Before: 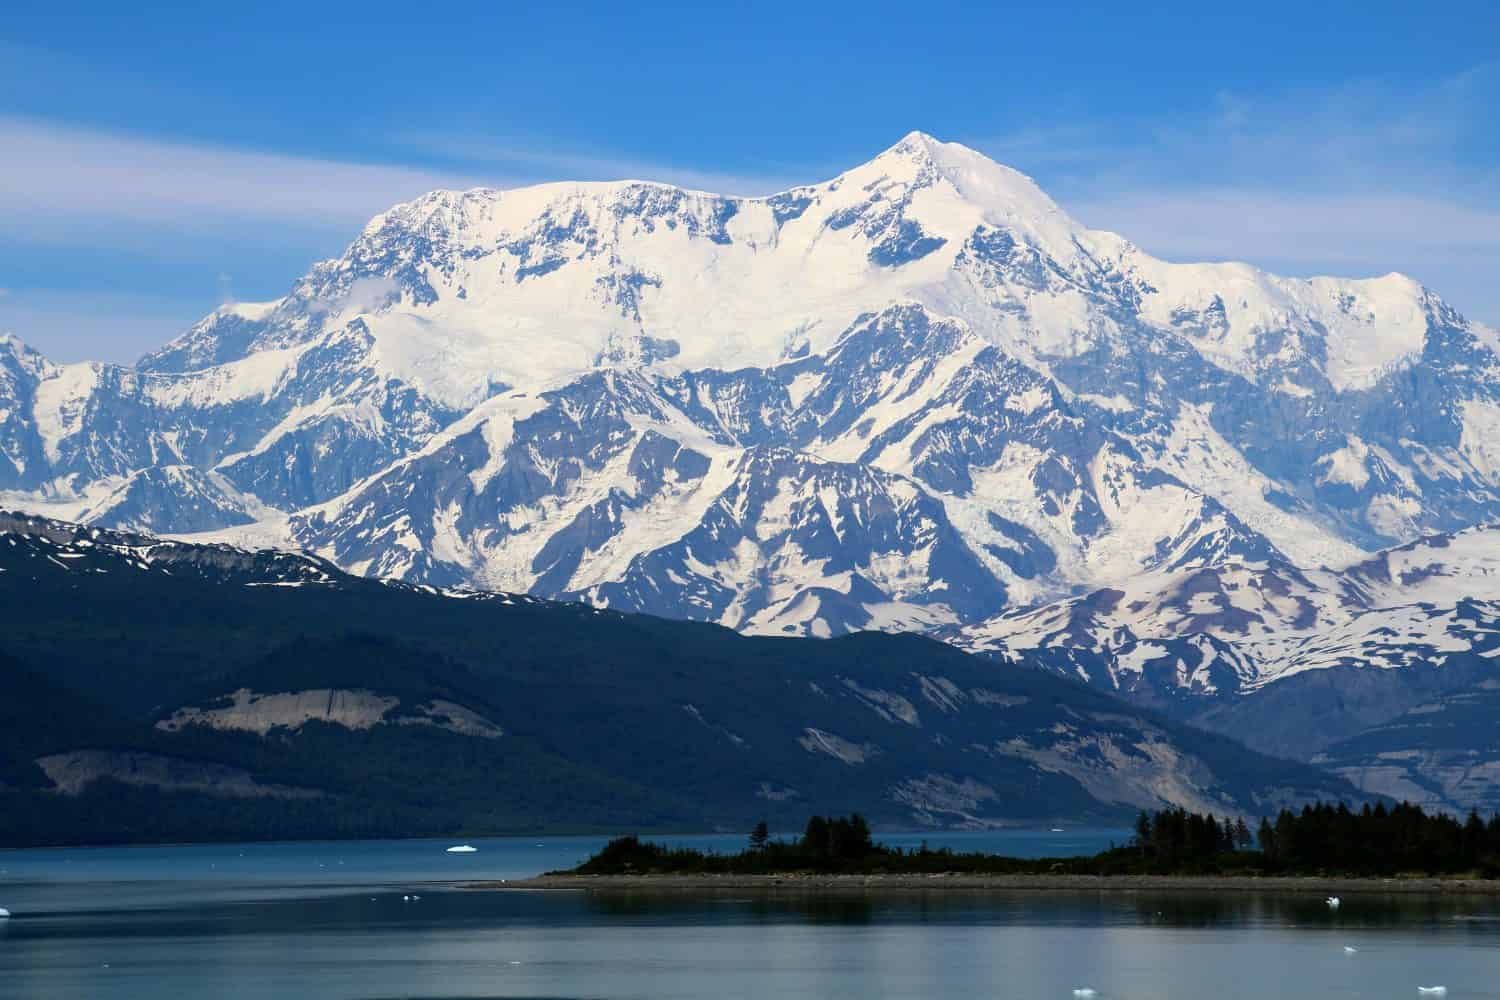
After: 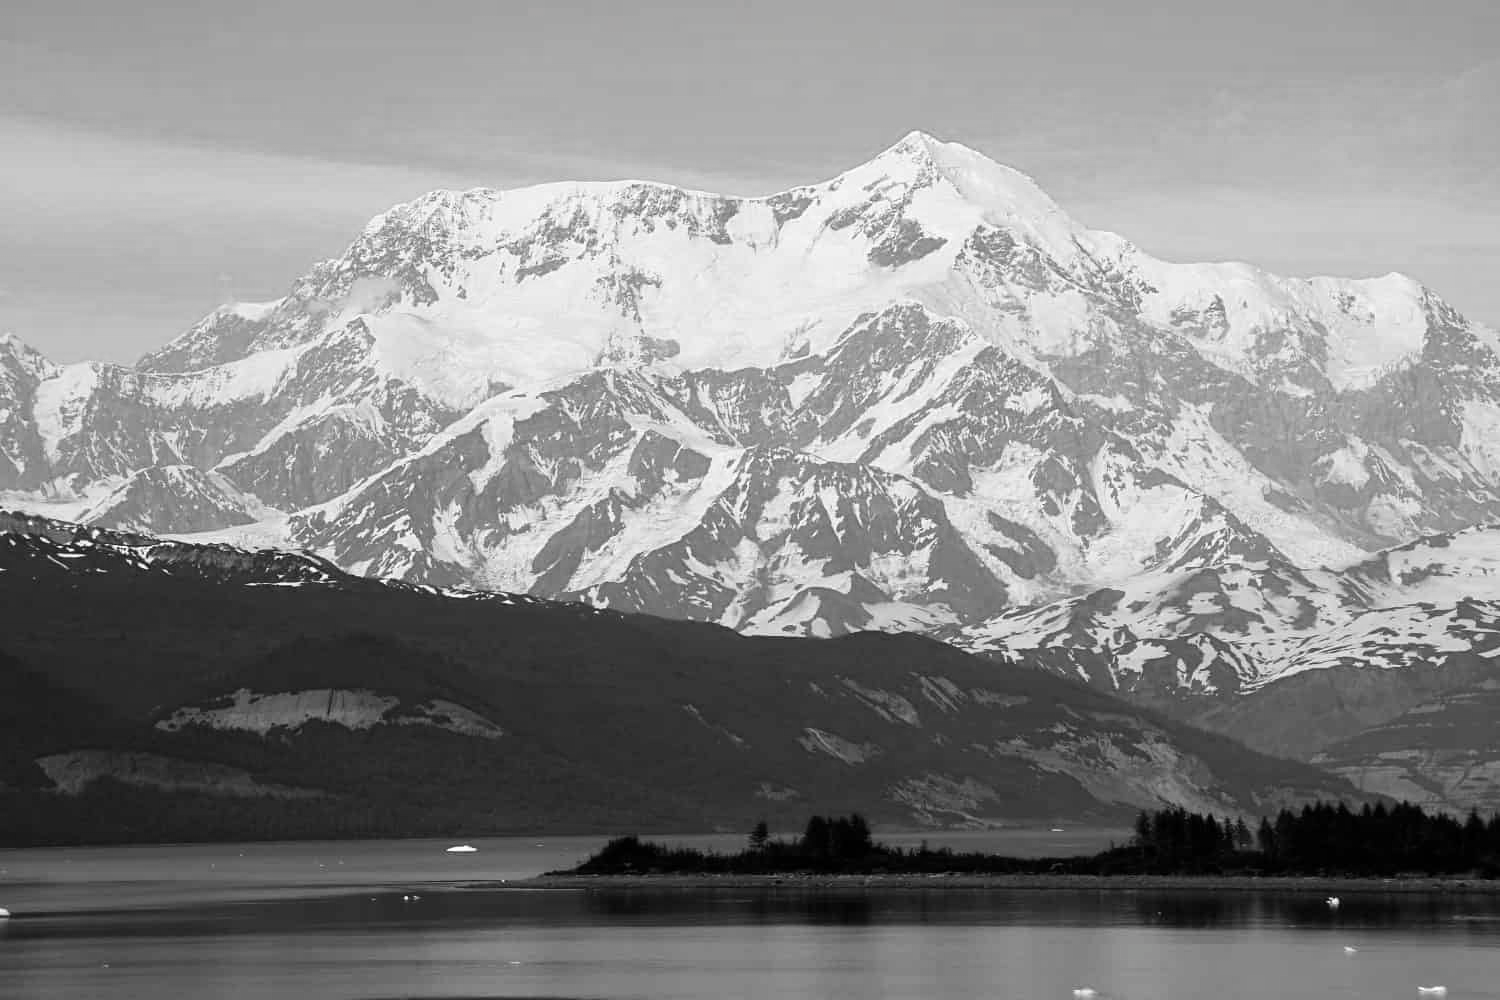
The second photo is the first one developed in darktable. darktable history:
contrast brightness saturation: contrast 0.096, saturation -0.281
color balance rgb: linear chroma grading › global chroma 33.051%, perceptual saturation grading › global saturation 25.867%, global vibrance 20%
color calibration: output gray [0.21, 0.42, 0.37, 0], illuminant custom, x 0.373, y 0.388, temperature 4242.78 K
